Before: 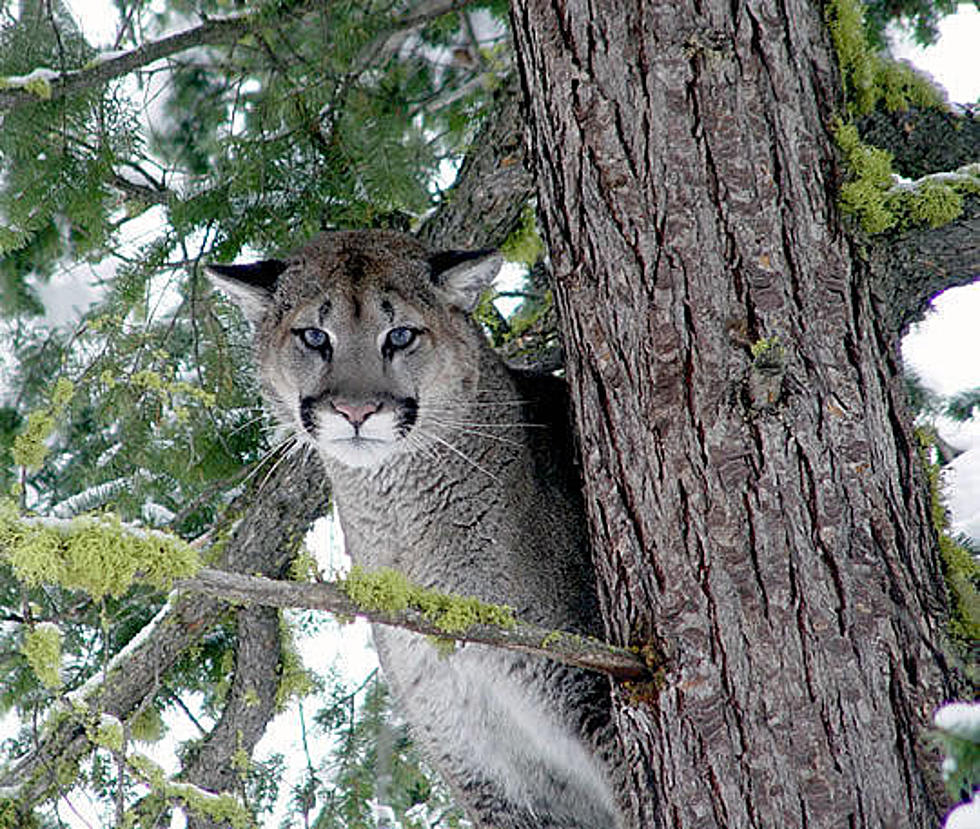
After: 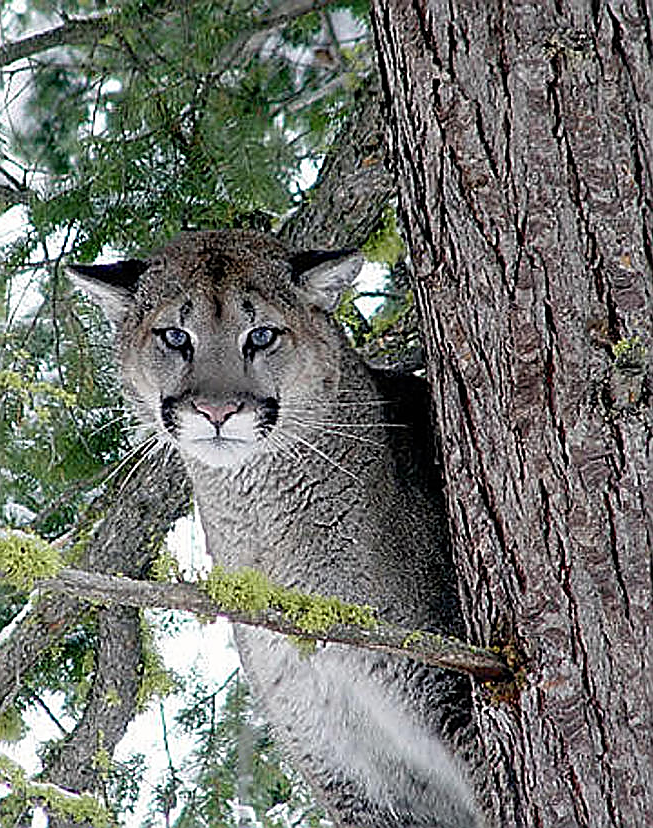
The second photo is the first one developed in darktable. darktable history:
sharpen: radius 1.4, amount 1.25, threshold 0.7
crop and rotate: left 14.385%, right 18.948%
